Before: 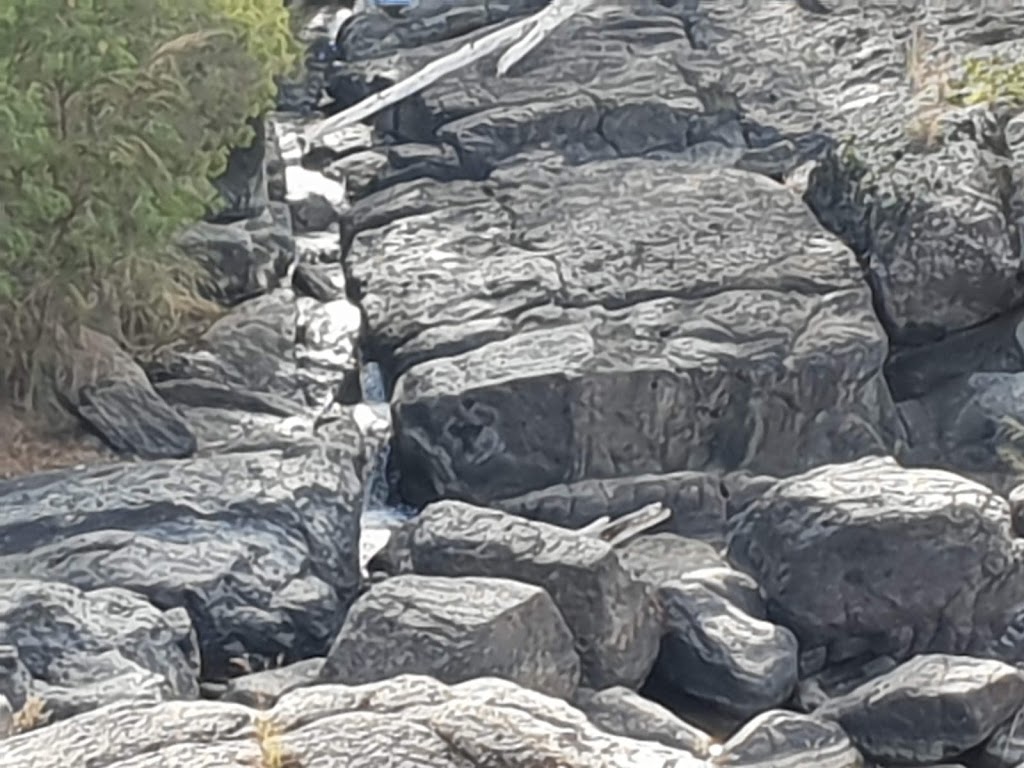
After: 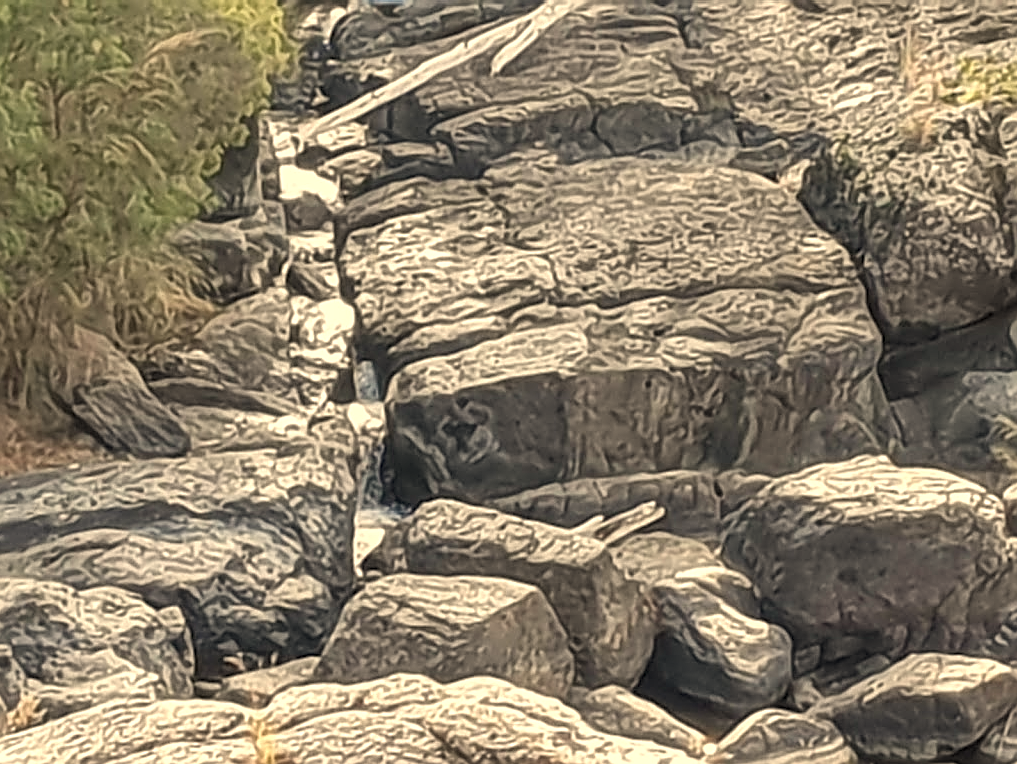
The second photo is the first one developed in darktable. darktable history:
sharpen: on, module defaults
white balance: red 1.123, blue 0.83
crop and rotate: left 0.614%, top 0.179%, bottom 0.309%
local contrast: detail 130%
